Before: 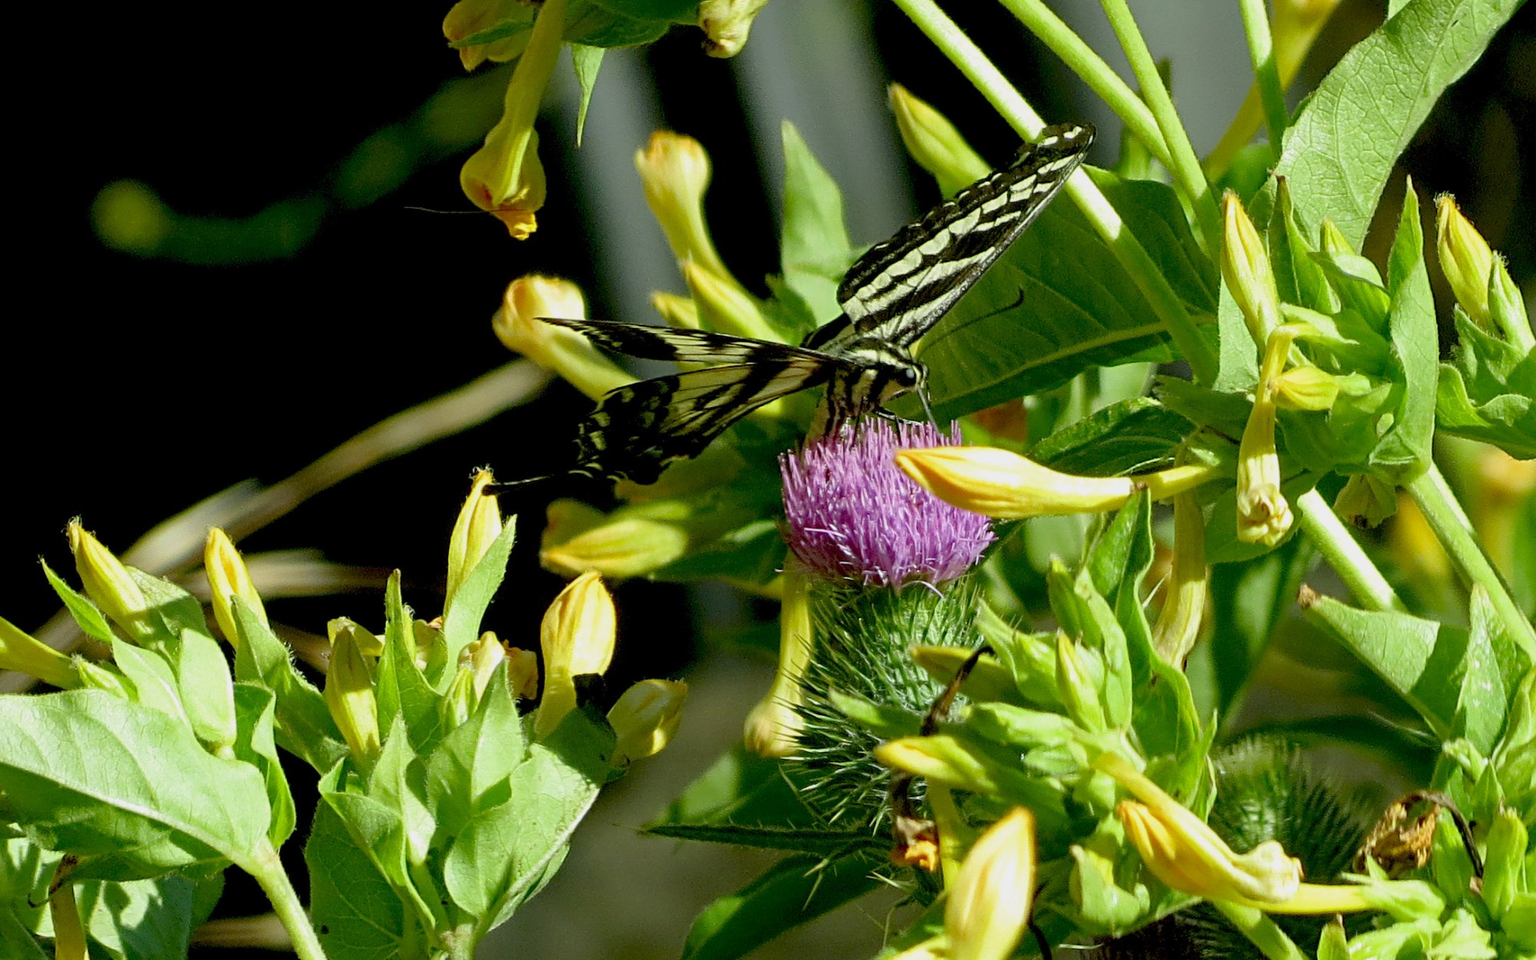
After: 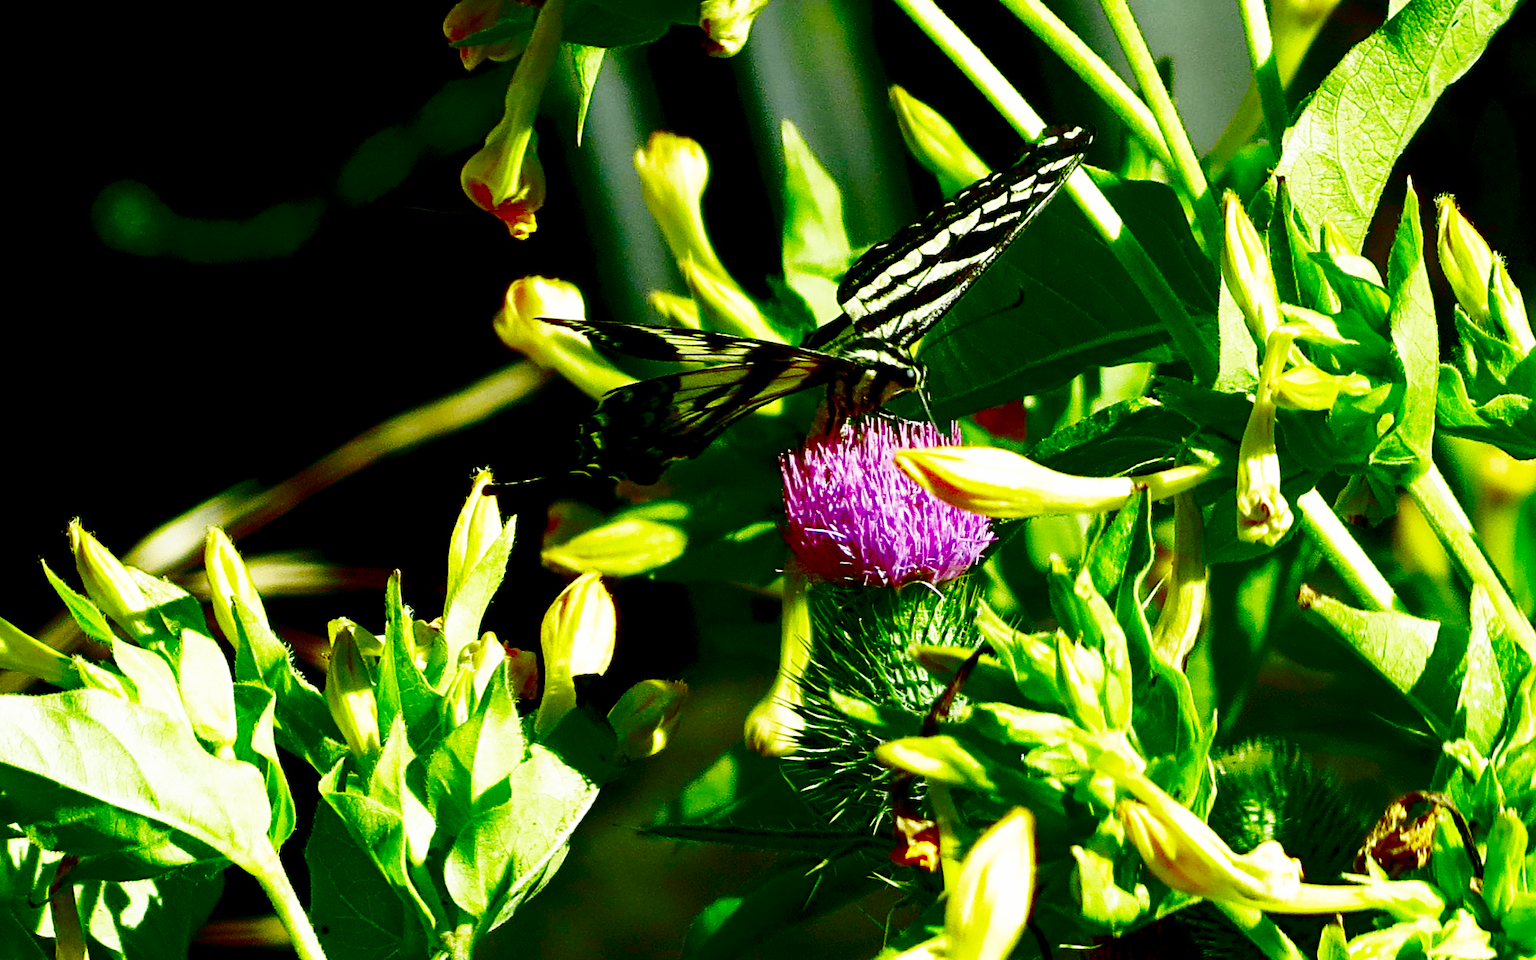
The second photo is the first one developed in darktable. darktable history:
base curve: curves: ch0 [(0, 0) (0.007, 0.004) (0.027, 0.03) (0.046, 0.07) (0.207, 0.54) (0.442, 0.872) (0.673, 0.972) (1, 1)], preserve colors none
contrast brightness saturation: brightness -0.987, saturation 0.997
exposure: exposure 0.194 EV, compensate highlight preservation false
